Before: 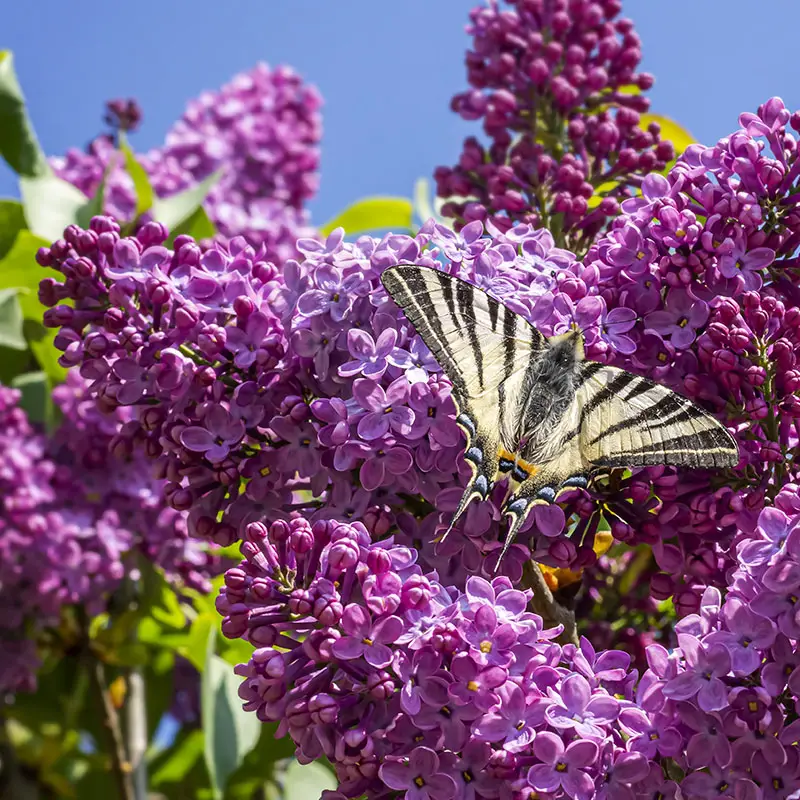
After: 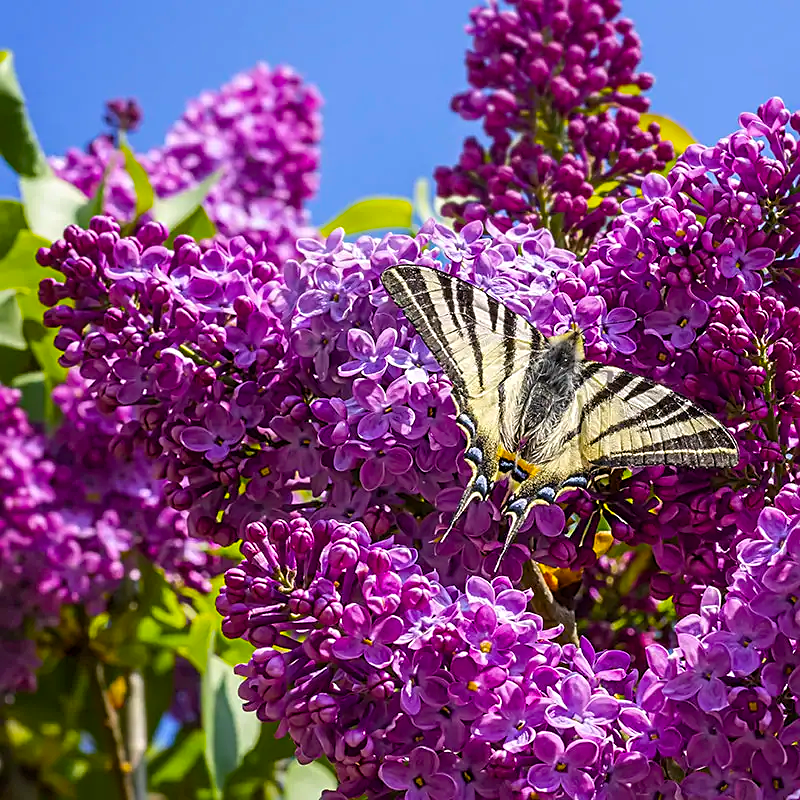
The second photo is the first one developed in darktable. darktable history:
sharpen: on, module defaults
color balance rgb: perceptual saturation grading › global saturation 40%, global vibrance 15%
